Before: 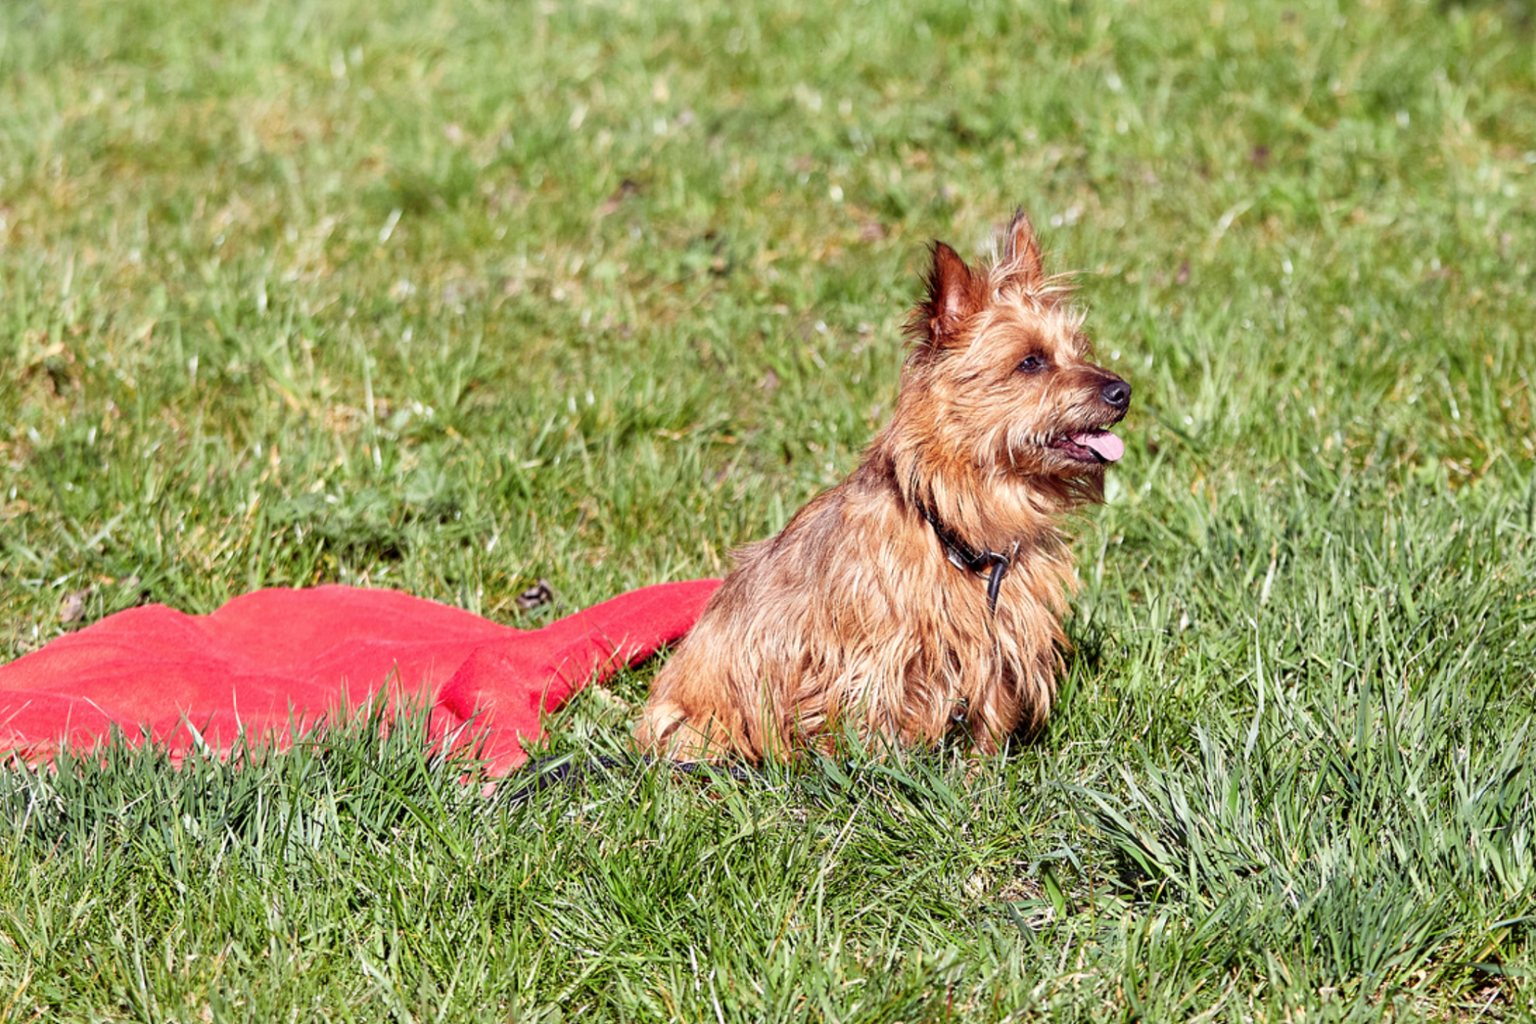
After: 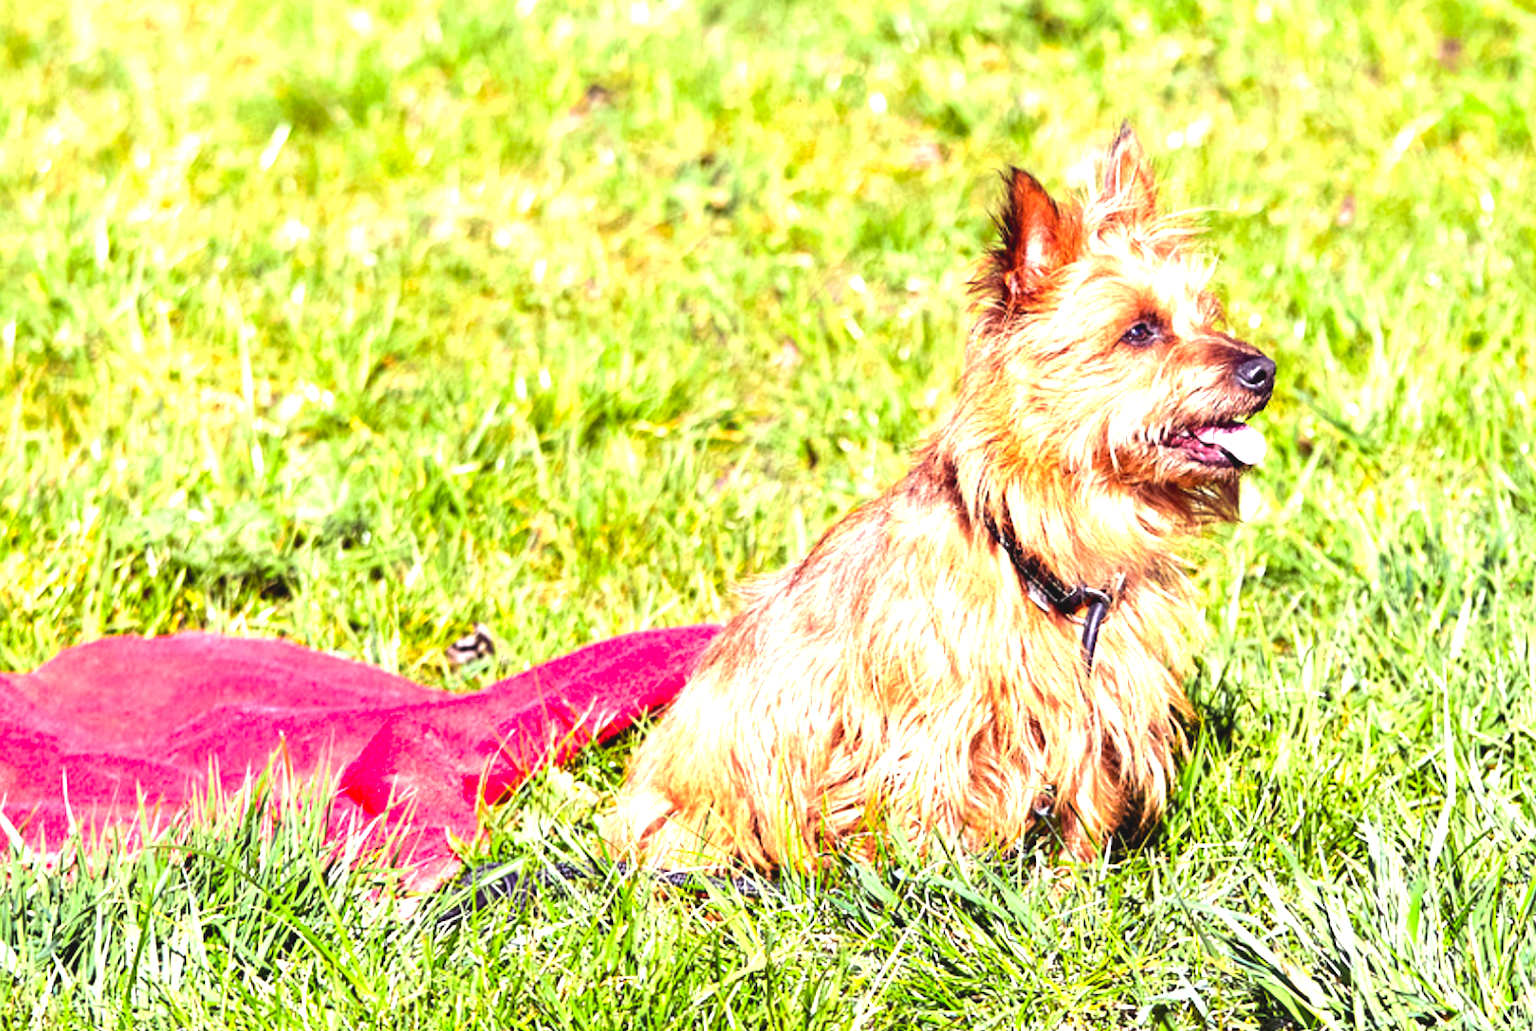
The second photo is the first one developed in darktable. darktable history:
crop and rotate: left 12.15%, top 11.473%, right 13.787%, bottom 13.891%
color balance rgb: power › hue 212.99°, linear chroma grading › global chroma 15.082%, perceptual saturation grading › global saturation 0.487%, global vibrance 4.949%
contrast brightness saturation: contrast -0.096, brightness 0.048, saturation 0.082
exposure: black level correction 0, exposure 1.001 EV, compensate highlight preservation false
tone equalizer: -8 EV -0.76 EV, -7 EV -0.731 EV, -6 EV -0.621 EV, -5 EV -0.388 EV, -3 EV 0.386 EV, -2 EV 0.6 EV, -1 EV 0.698 EV, +0 EV 0.733 EV, edges refinement/feathering 500, mask exposure compensation -1.57 EV, preserve details no
